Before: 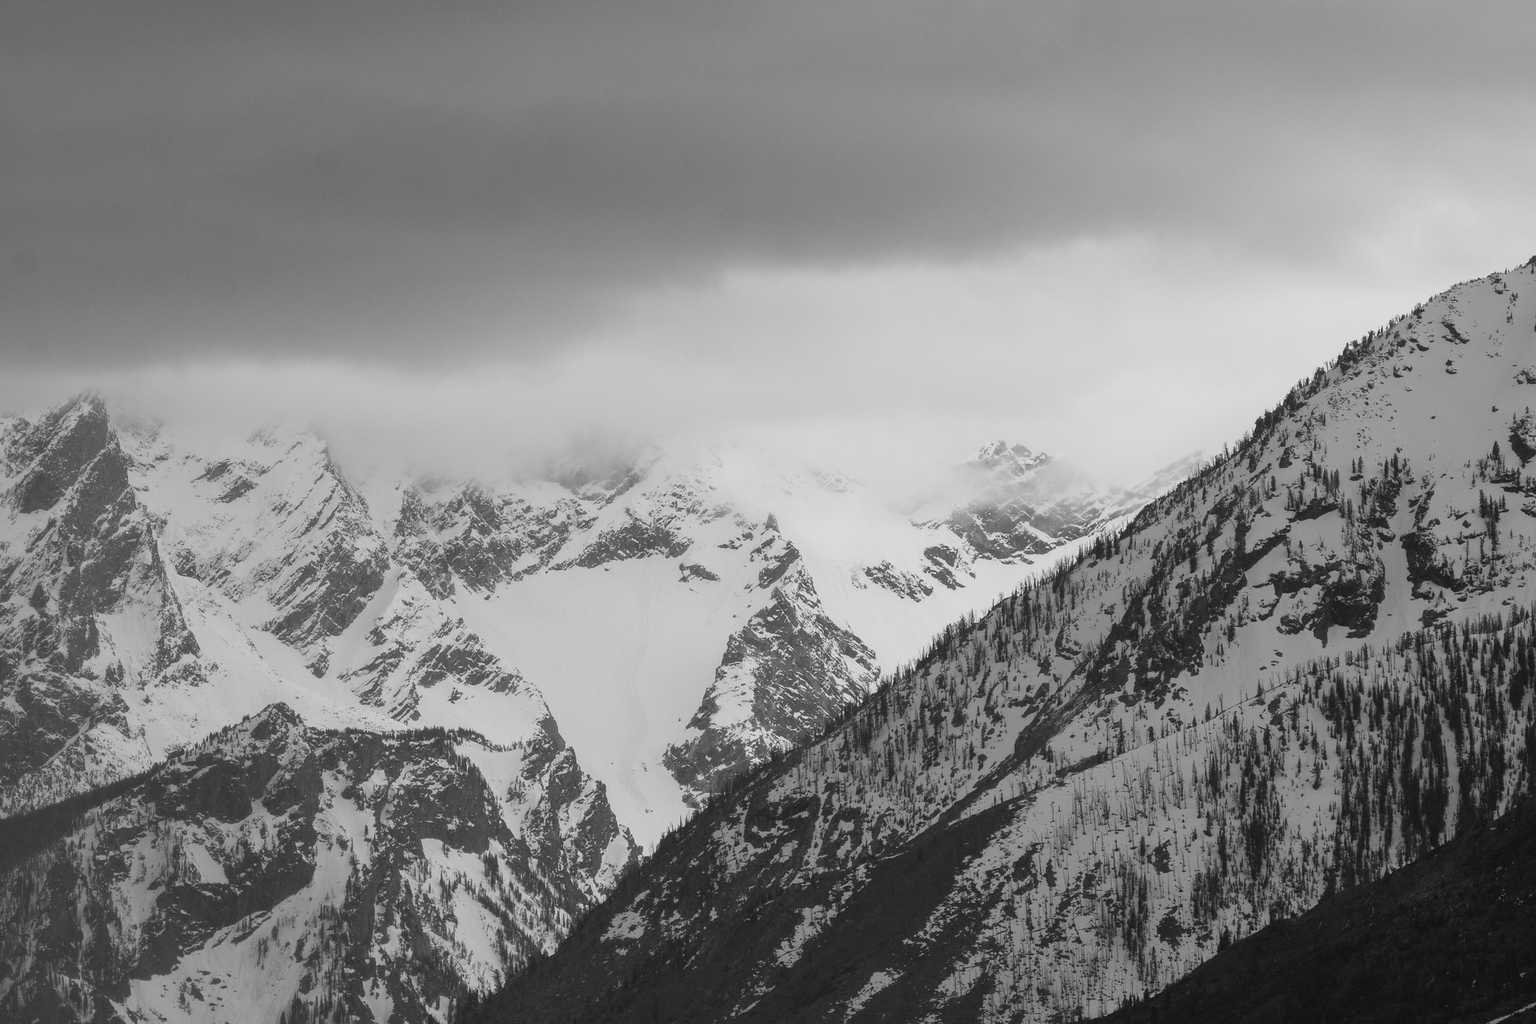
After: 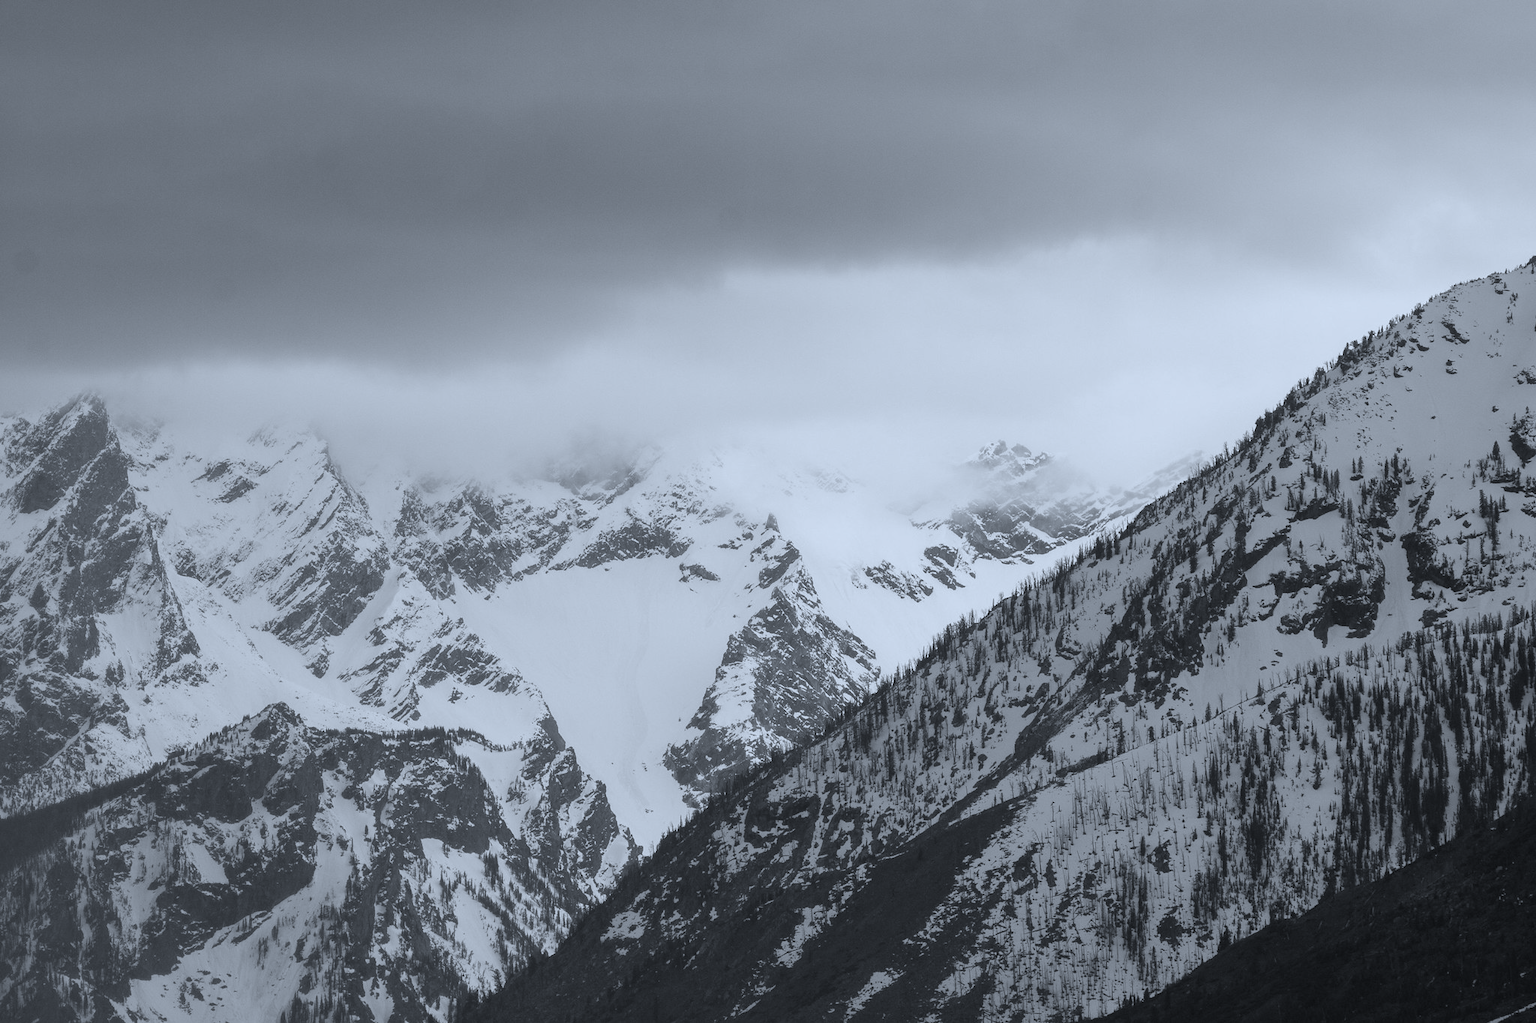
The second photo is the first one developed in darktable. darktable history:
tone equalizer: edges refinement/feathering 500, mask exposure compensation -1.57 EV, preserve details no
contrast brightness saturation: saturation -0.054
color calibration: x 0.372, y 0.386, temperature 4286.94 K
